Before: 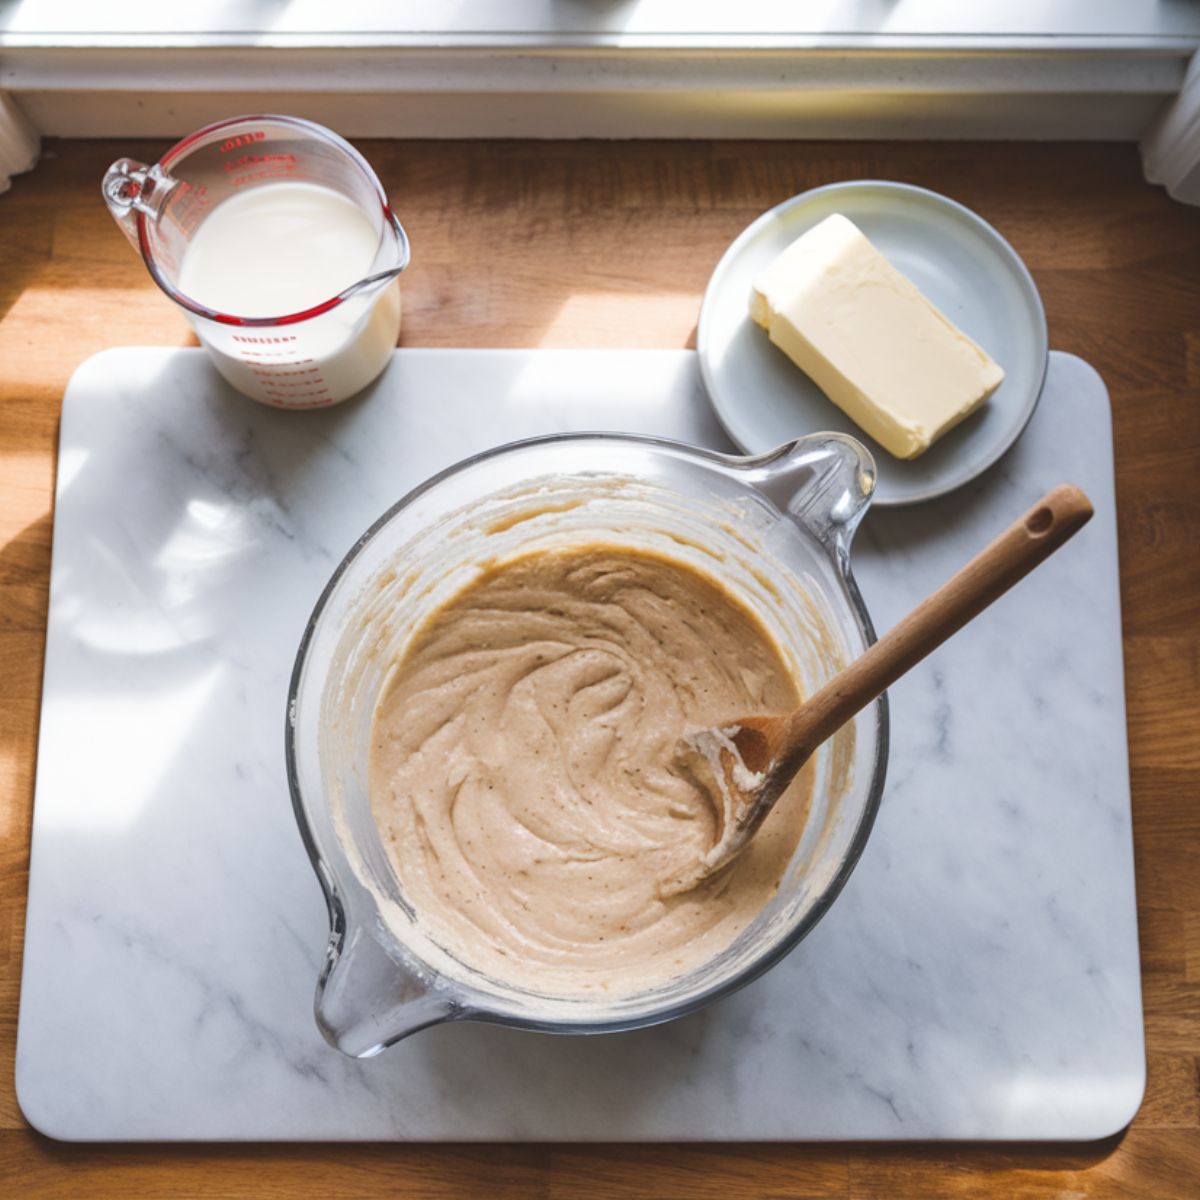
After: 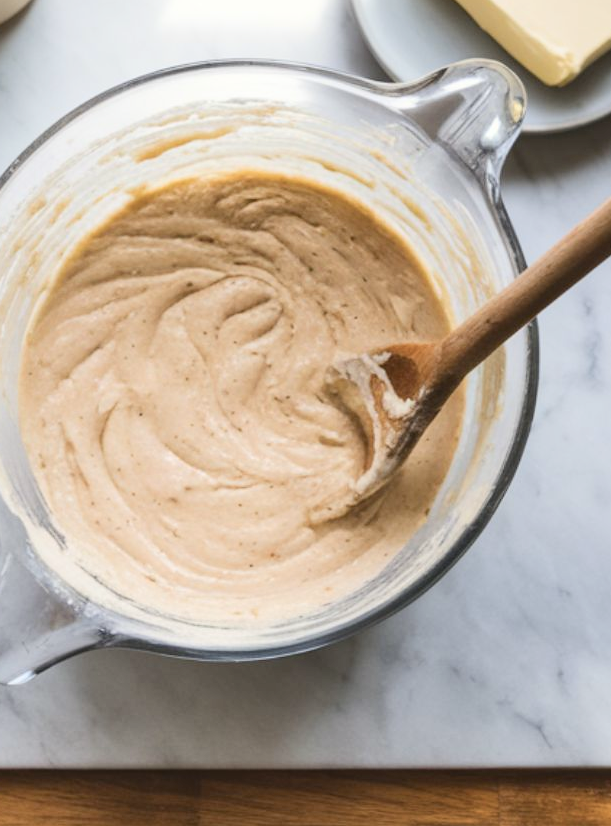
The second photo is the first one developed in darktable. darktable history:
crop and rotate: left 29.237%, top 31.152%, right 19.807%
contrast brightness saturation: contrast 0.1, saturation -0.36
color balance rgb: perceptual saturation grading › global saturation 30%, global vibrance 10%
tone curve: curves: ch0 [(0, 0.01) (0.052, 0.045) (0.136, 0.133) (0.29, 0.332) (0.453, 0.531) (0.676, 0.751) (0.89, 0.919) (1, 1)]; ch1 [(0, 0) (0.094, 0.081) (0.285, 0.299) (0.385, 0.403) (0.446, 0.443) (0.502, 0.5) (0.544, 0.552) (0.589, 0.612) (0.722, 0.728) (1, 1)]; ch2 [(0, 0) (0.257, 0.217) (0.43, 0.421) (0.498, 0.507) (0.531, 0.544) (0.56, 0.579) (0.625, 0.642) (1, 1)], color space Lab, independent channels, preserve colors none
